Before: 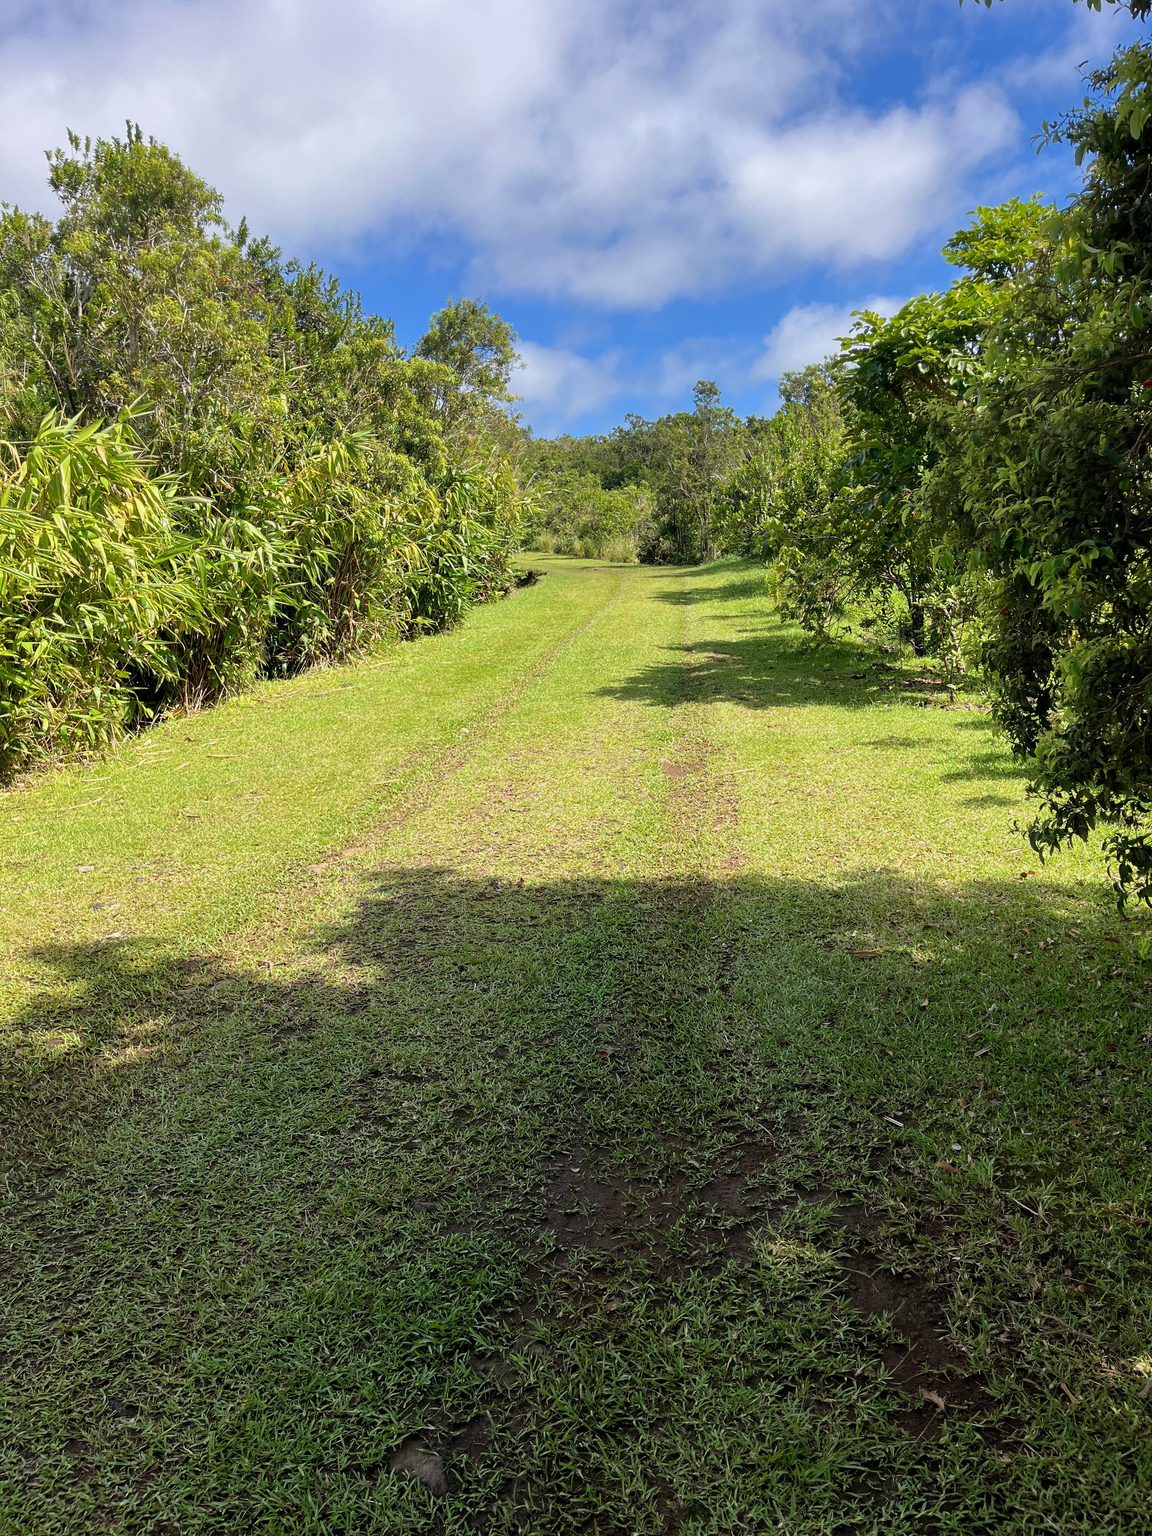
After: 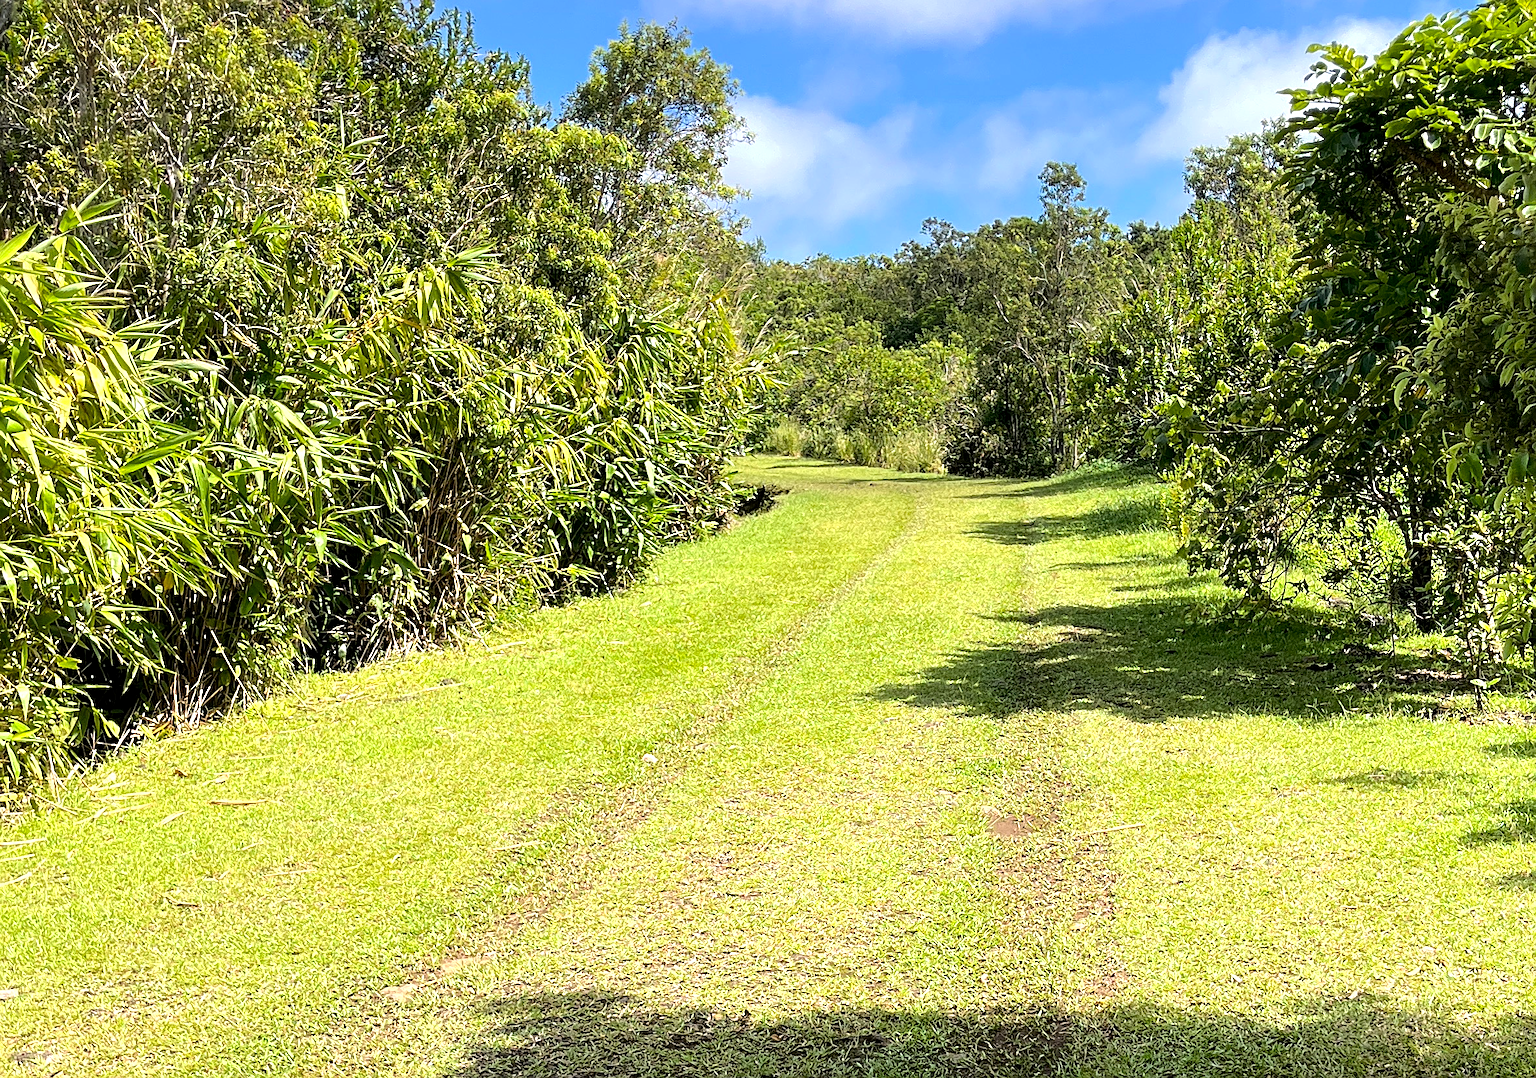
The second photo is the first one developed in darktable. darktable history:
tone equalizer: -8 EV -0.739 EV, -7 EV -0.687 EV, -6 EV -0.573 EV, -5 EV -0.419 EV, -3 EV 0.397 EV, -2 EV 0.6 EV, -1 EV 0.69 EV, +0 EV 0.753 EV, smoothing diameter 2.09%, edges refinement/feathering 23.29, mask exposure compensation -1.57 EV, filter diffusion 5
crop: left 7.253%, top 18.586%, right 14.453%, bottom 40.193%
sharpen: on, module defaults
